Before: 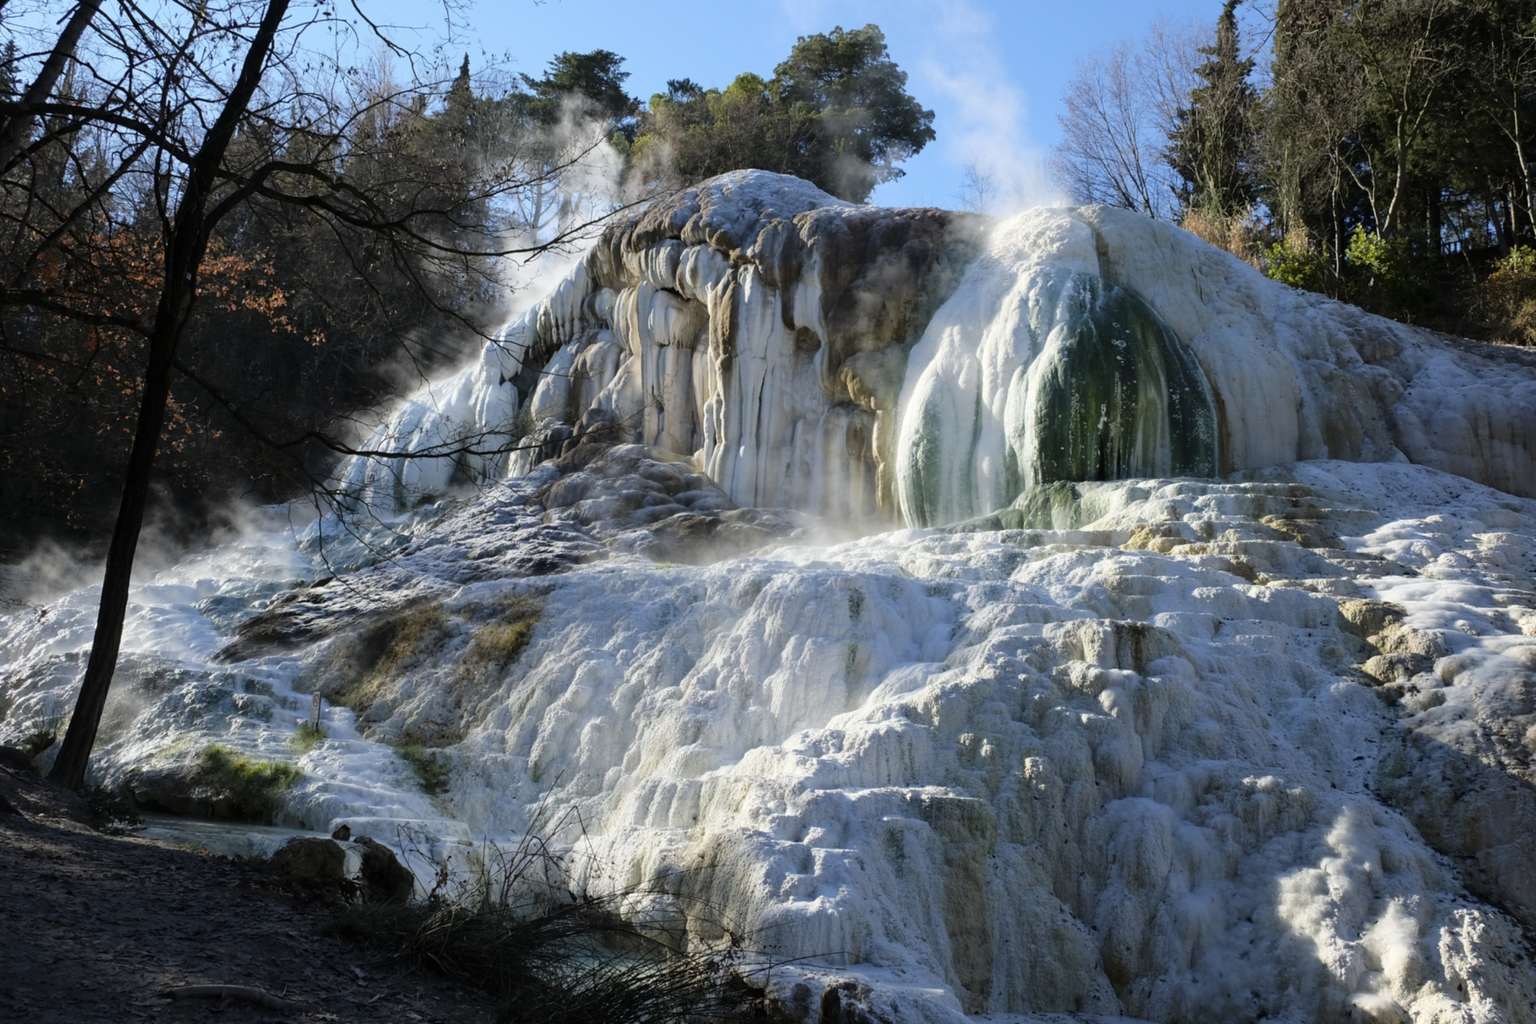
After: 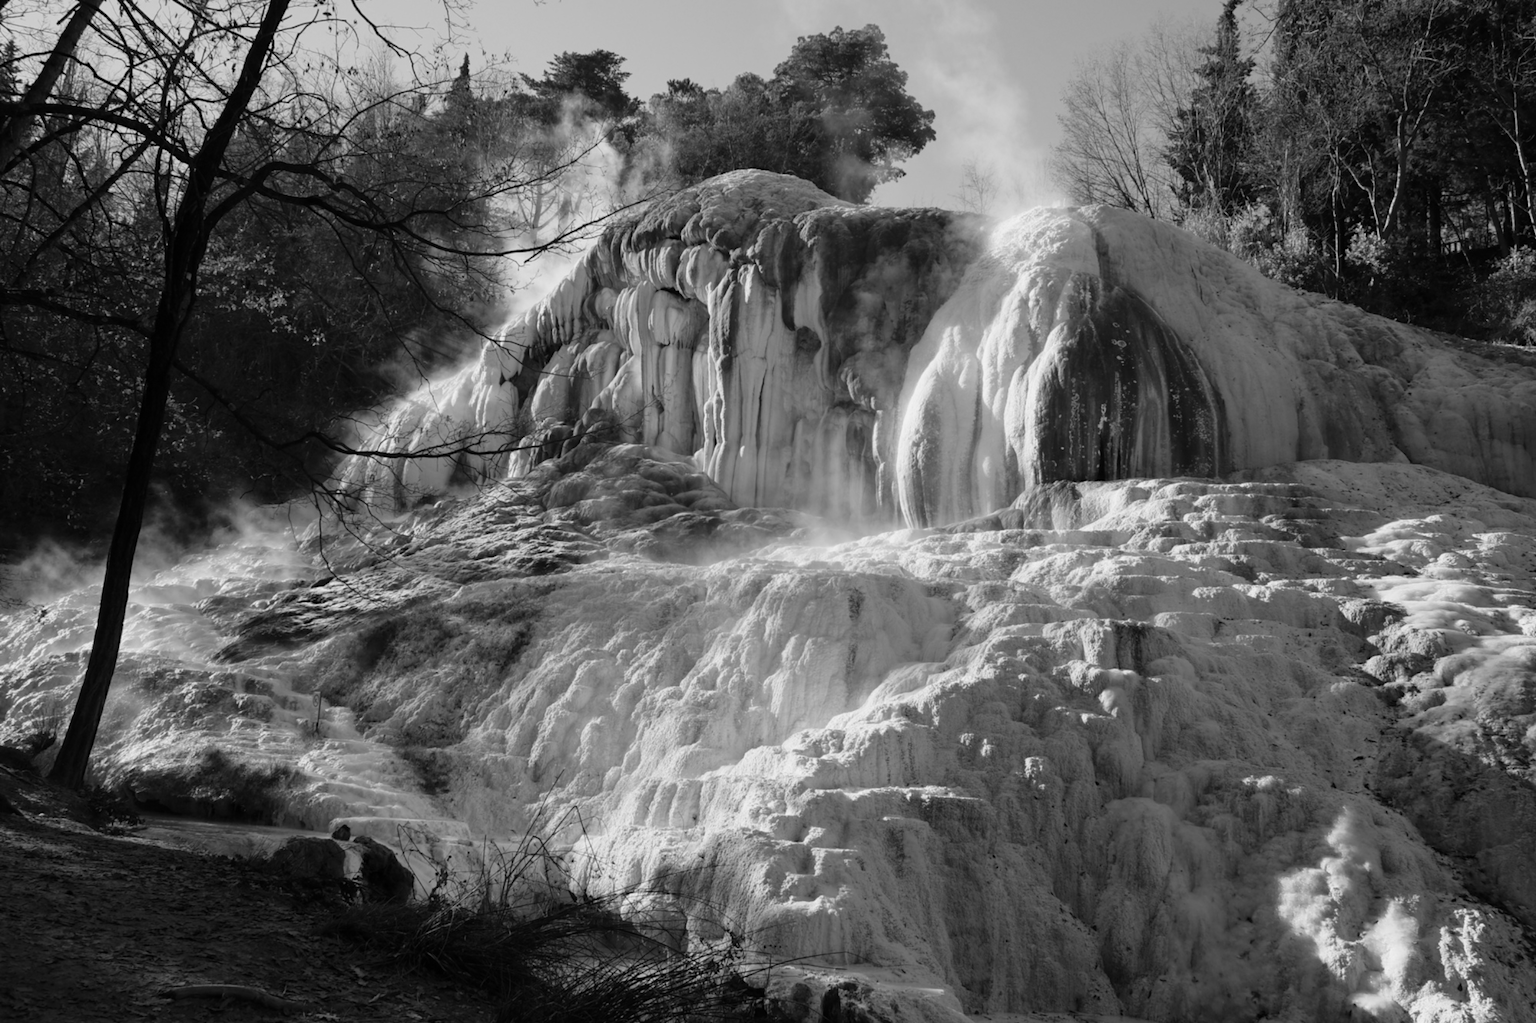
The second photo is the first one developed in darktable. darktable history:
color balance rgb: perceptual saturation grading › global saturation 20%, perceptual saturation grading › highlights -25%, perceptual saturation grading › shadows 25%
exposure: exposure -0.177 EV, compensate highlight preservation false
monochrome: size 3.1
